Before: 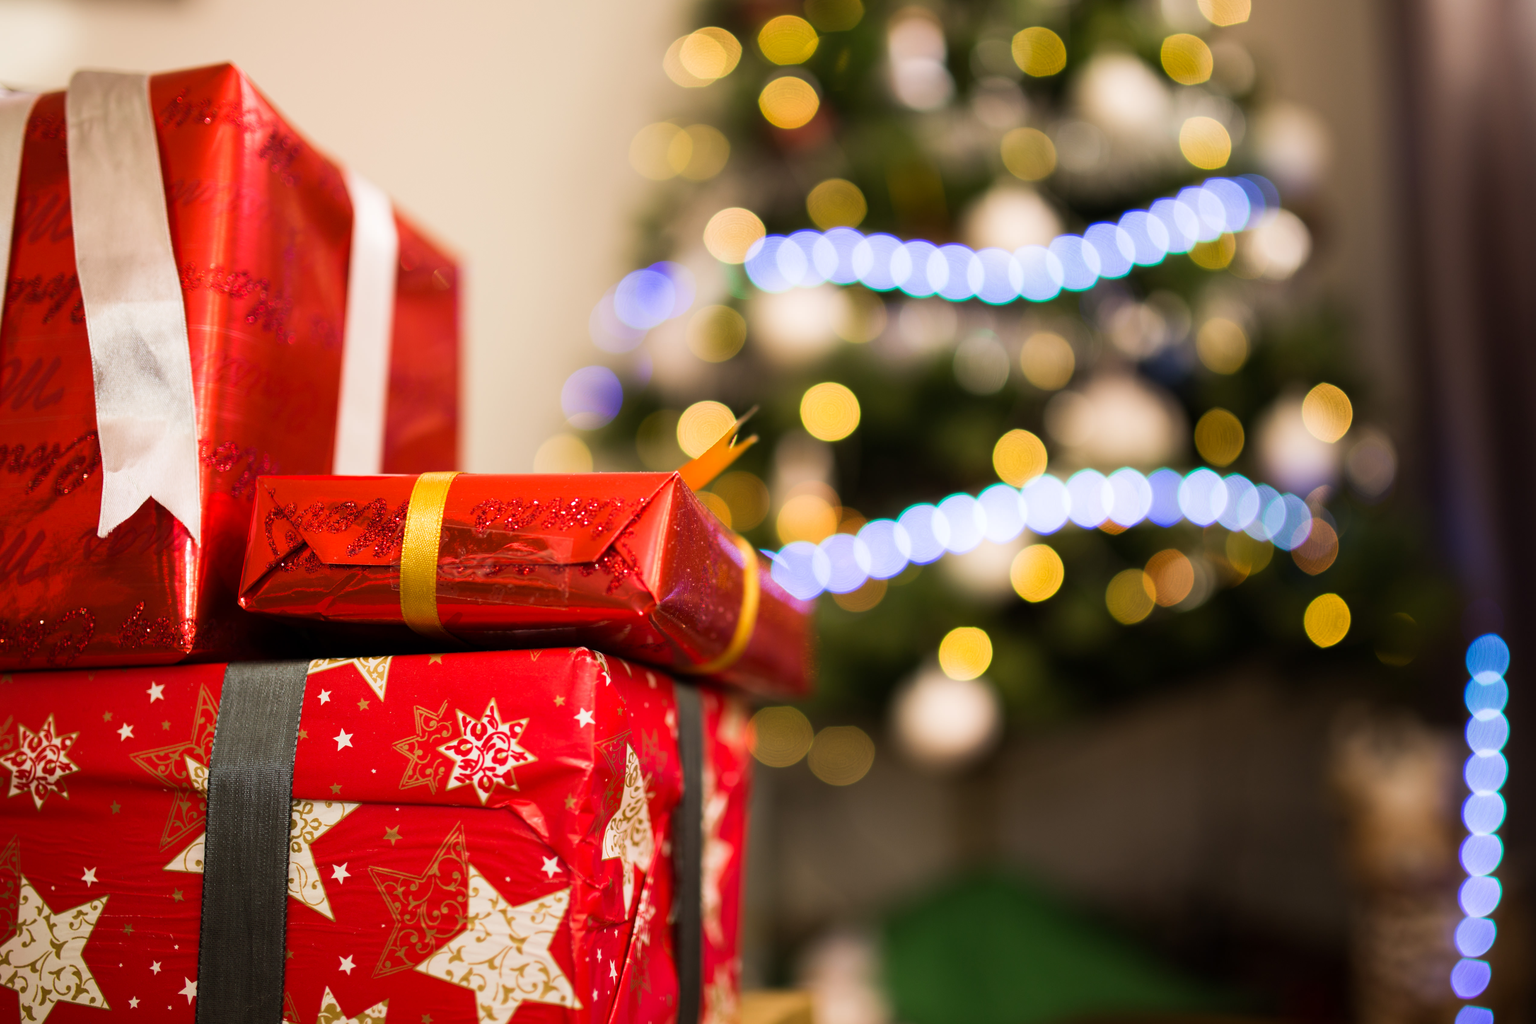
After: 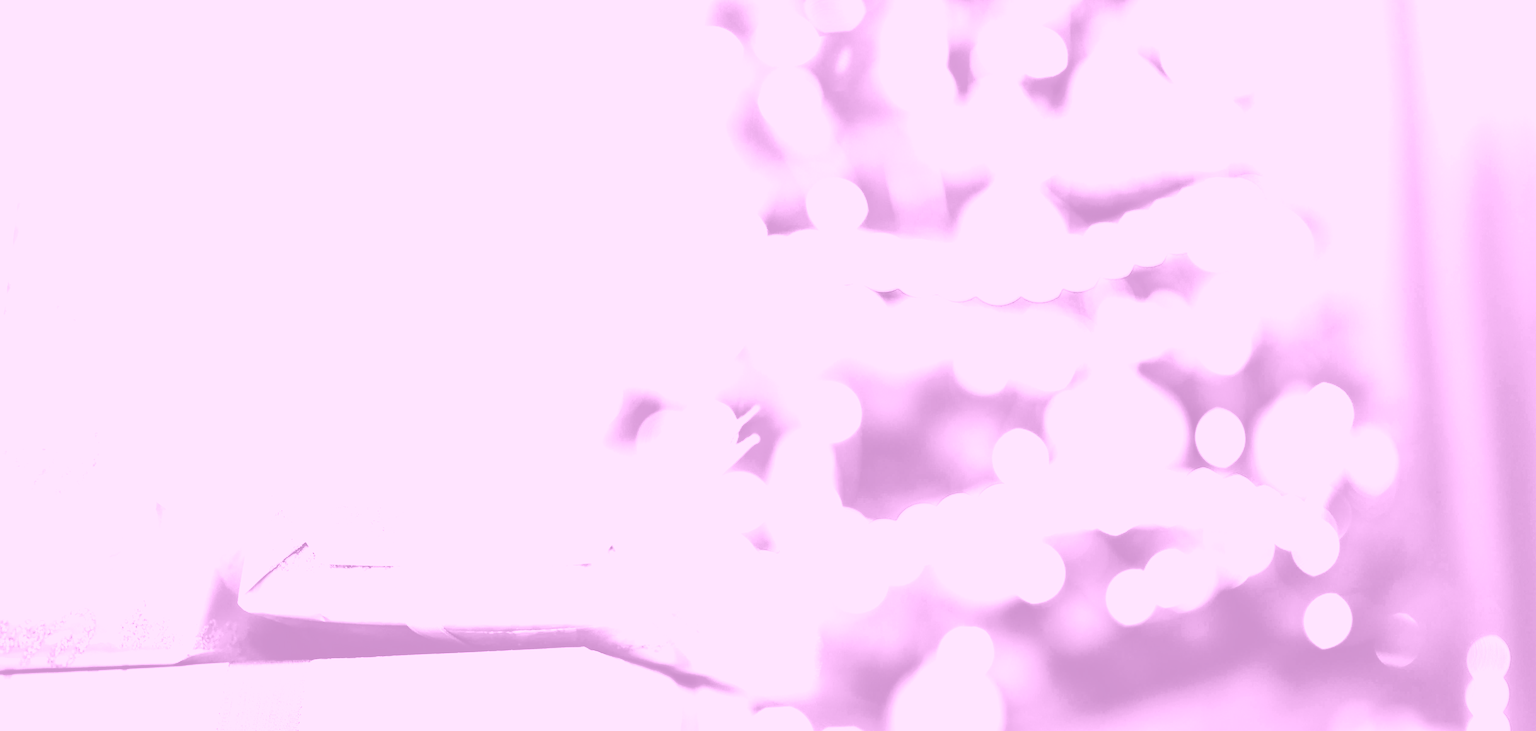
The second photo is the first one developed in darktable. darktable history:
crop: bottom 28.576%
white balance: red 4.26, blue 1.802
exposure: exposure 0.515 EV, compensate highlight preservation false
tone curve: curves: ch0 [(0, 0.009) (0.105, 0.08) (0.195, 0.18) (0.283, 0.316) (0.384, 0.434) (0.485, 0.531) (0.638, 0.69) (0.81, 0.872) (1, 0.977)]; ch1 [(0, 0) (0.161, 0.092) (0.35, 0.33) (0.379, 0.401) (0.456, 0.469) (0.502, 0.5) (0.525, 0.514) (0.586, 0.617) (0.635, 0.655) (1, 1)]; ch2 [(0, 0) (0.371, 0.362) (0.437, 0.437) (0.48, 0.49) (0.53, 0.515) (0.56, 0.571) (0.622, 0.606) (1, 1)], color space Lab, independent channels, preserve colors none
tone equalizer: -8 EV -0.417 EV, -7 EV -0.389 EV, -6 EV -0.333 EV, -5 EV -0.222 EV, -3 EV 0.222 EV, -2 EV 0.333 EV, -1 EV 0.389 EV, +0 EV 0.417 EV, edges refinement/feathering 500, mask exposure compensation -1.57 EV, preserve details no
colorize: hue 331.2°, saturation 69%, source mix 30.28%, lightness 69.02%, version 1
haze removal: compatibility mode true, adaptive false
shadows and highlights: low approximation 0.01, soften with gaussian
